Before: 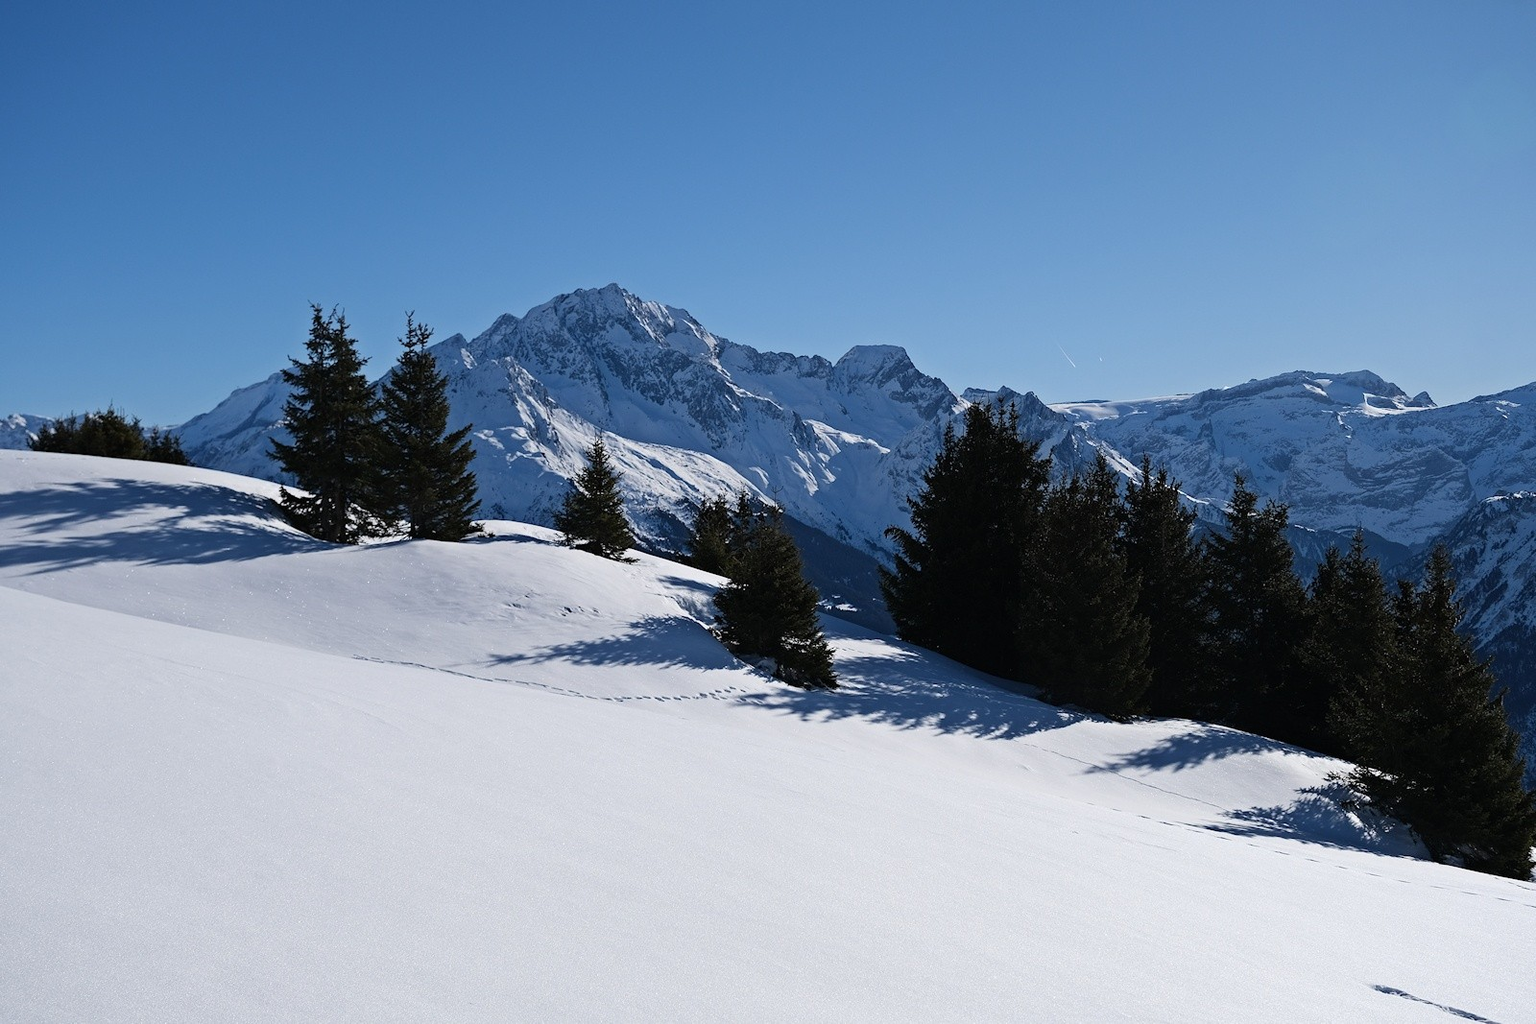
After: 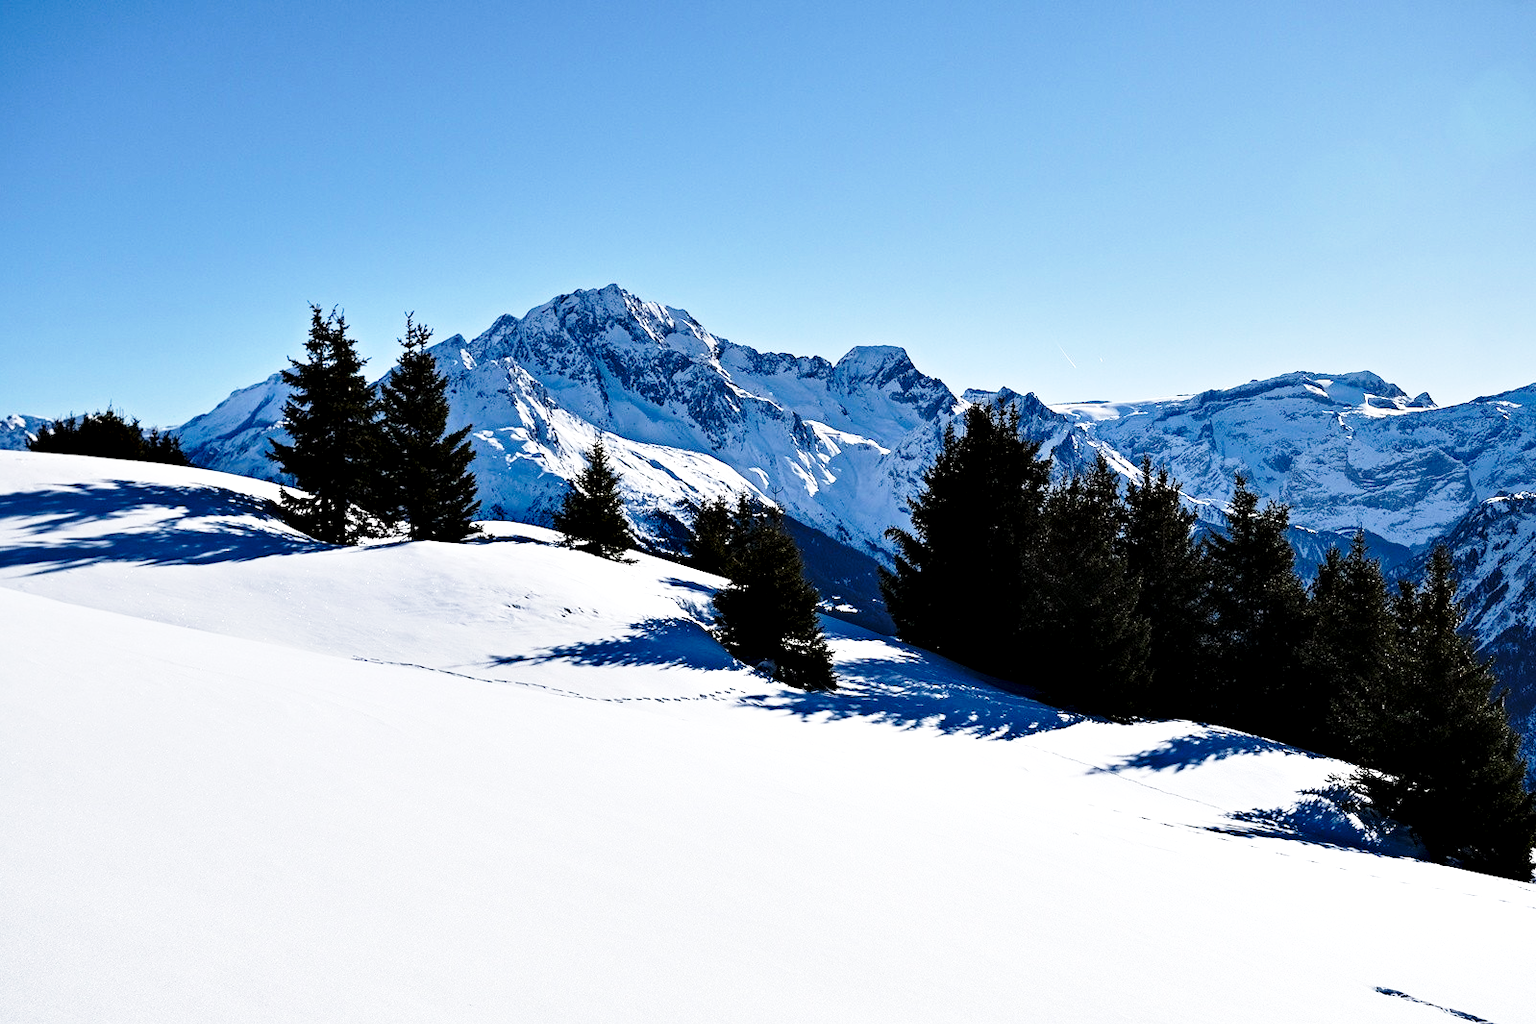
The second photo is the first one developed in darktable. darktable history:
crop and rotate: left 0.101%
exposure: exposure 0.209 EV, compensate highlight preservation false
base curve: curves: ch0 [(0, 0) (0.028, 0.03) (0.121, 0.232) (0.46, 0.748) (0.859, 0.968) (1, 1)], preserve colors none
contrast equalizer: octaves 7, y [[0.6 ×6], [0.55 ×6], [0 ×6], [0 ×6], [0 ×6]]
